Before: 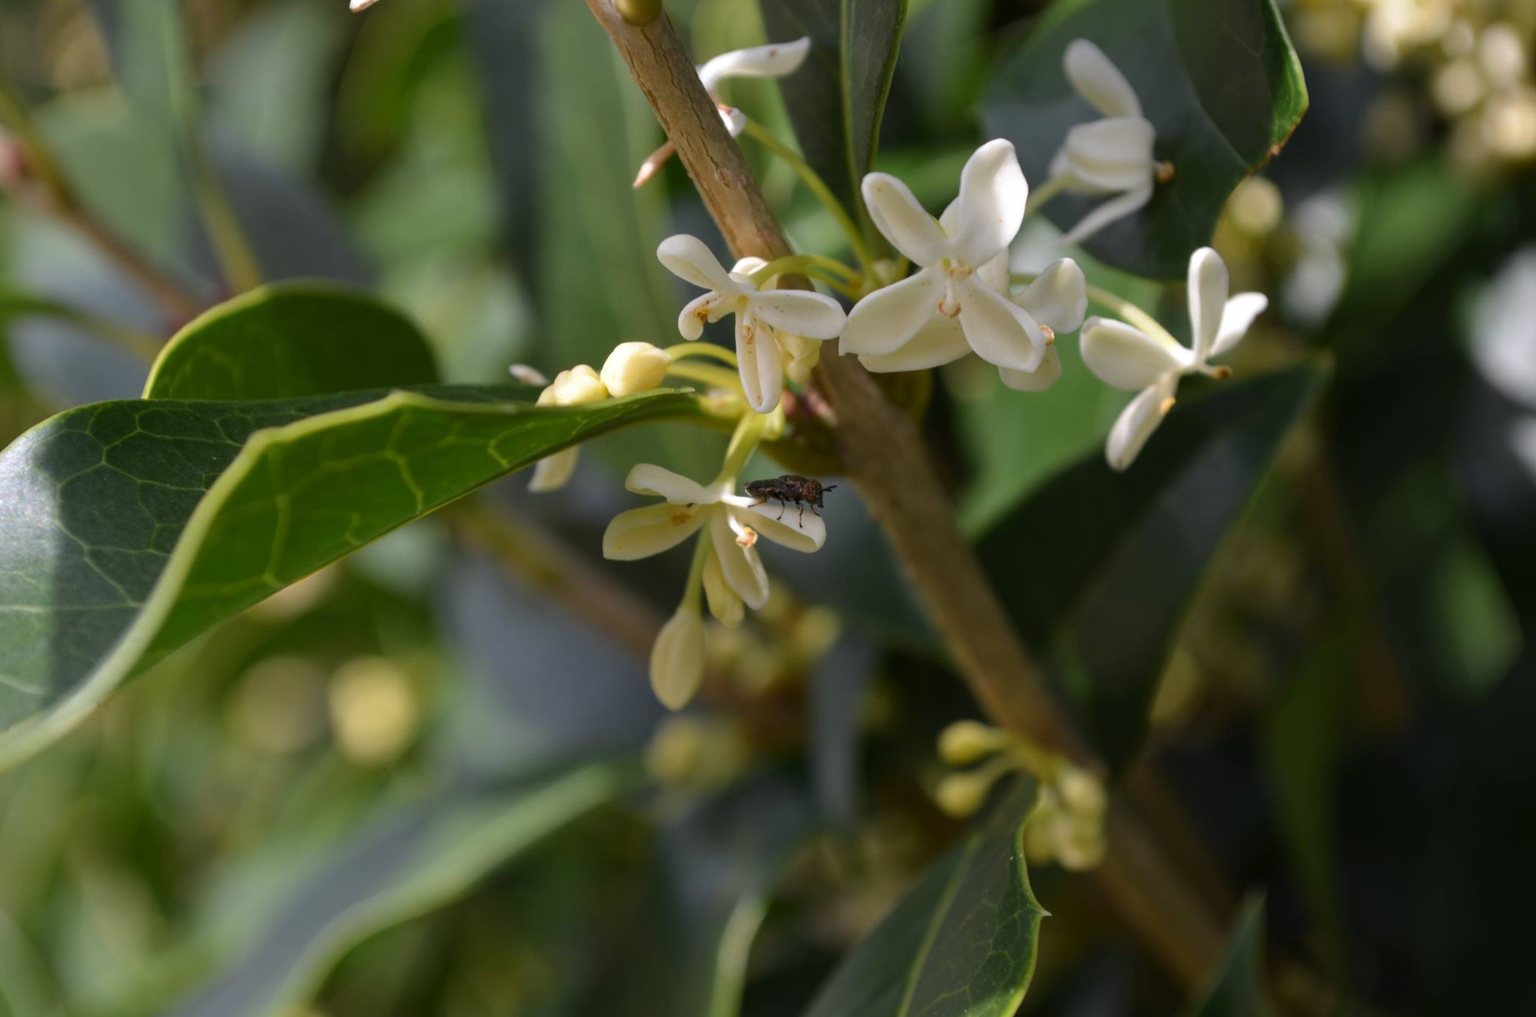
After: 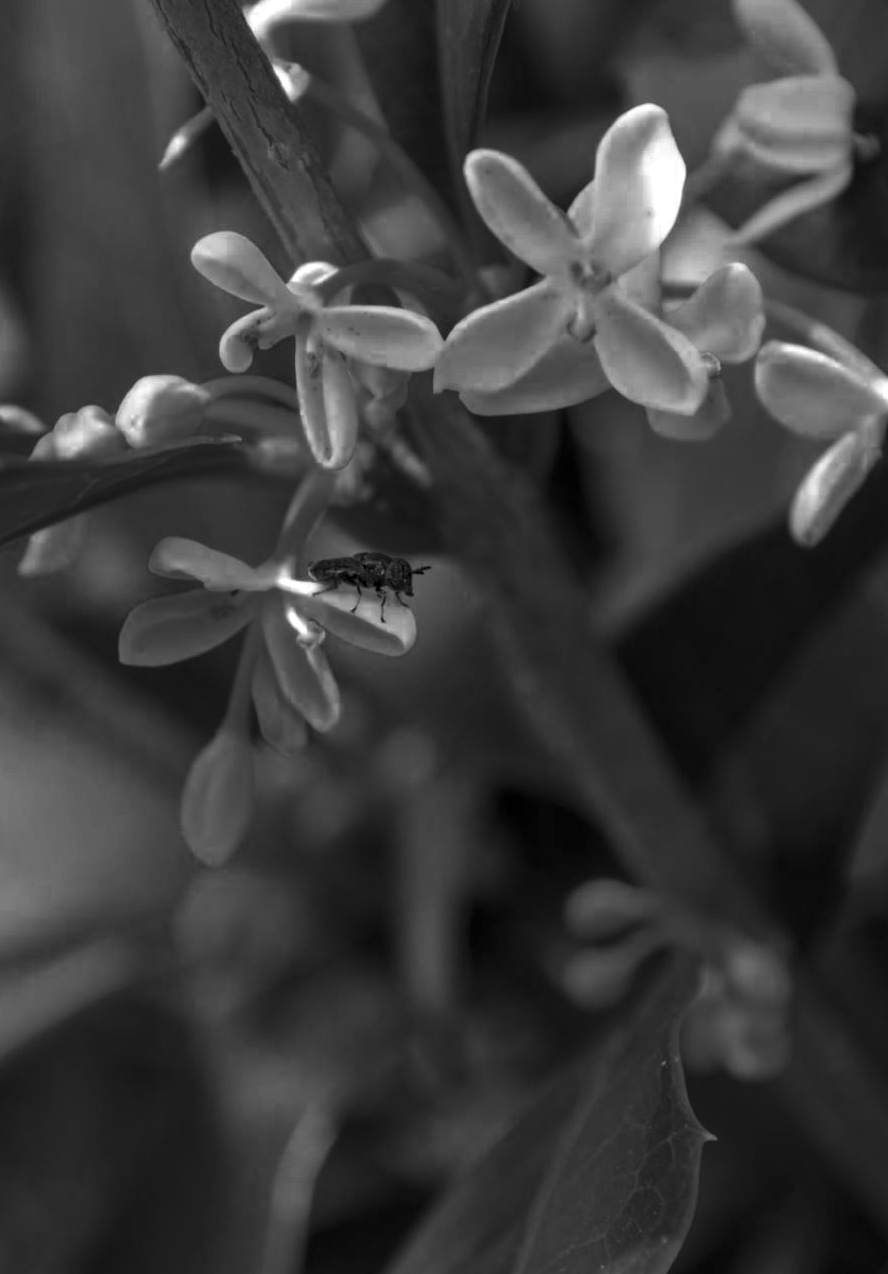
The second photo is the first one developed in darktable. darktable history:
crop: left 33.452%, top 6.025%, right 23.155%
local contrast: on, module defaults
color zones: curves: ch0 [(0.287, 0.048) (0.493, 0.484) (0.737, 0.816)]; ch1 [(0, 0) (0.143, 0) (0.286, 0) (0.429, 0) (0.571, 0) (0.714, 0) (0.857, 0)]
